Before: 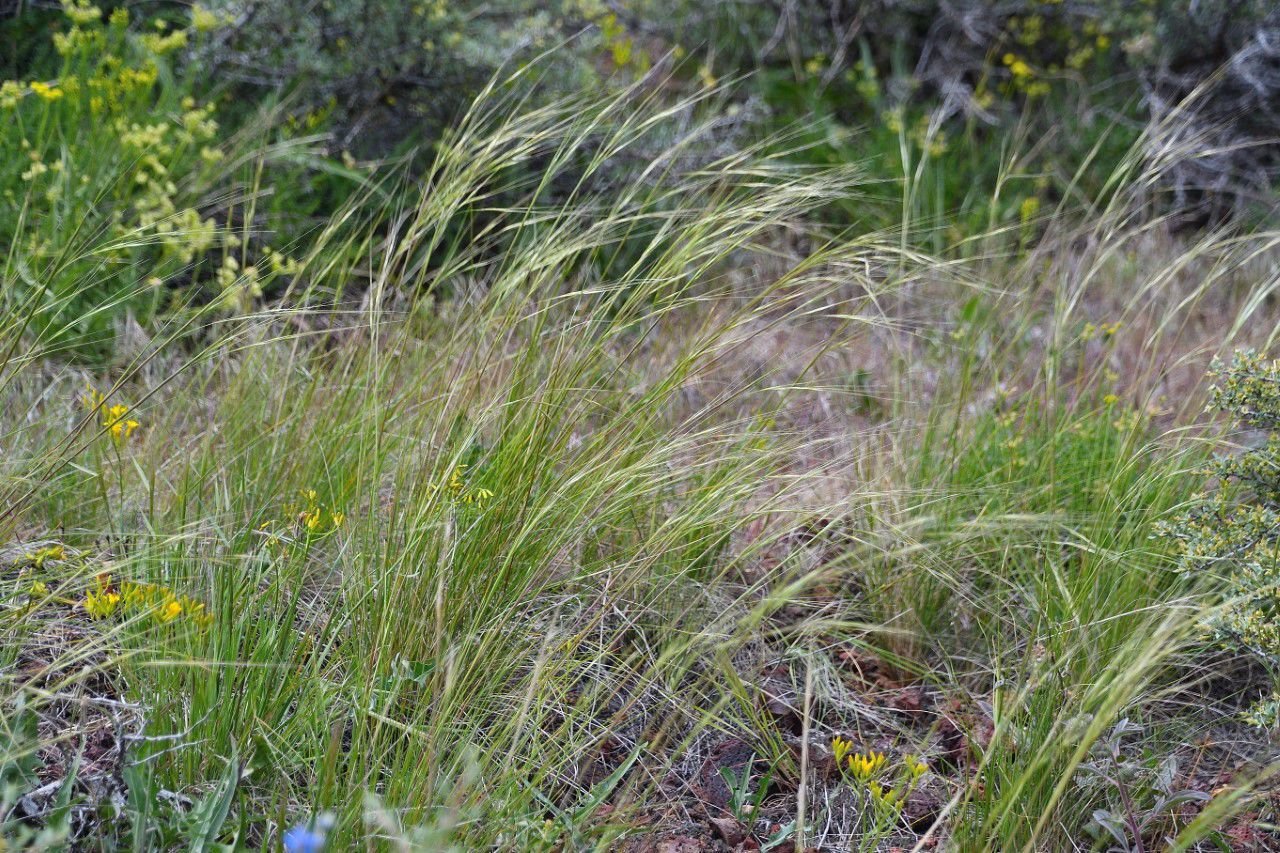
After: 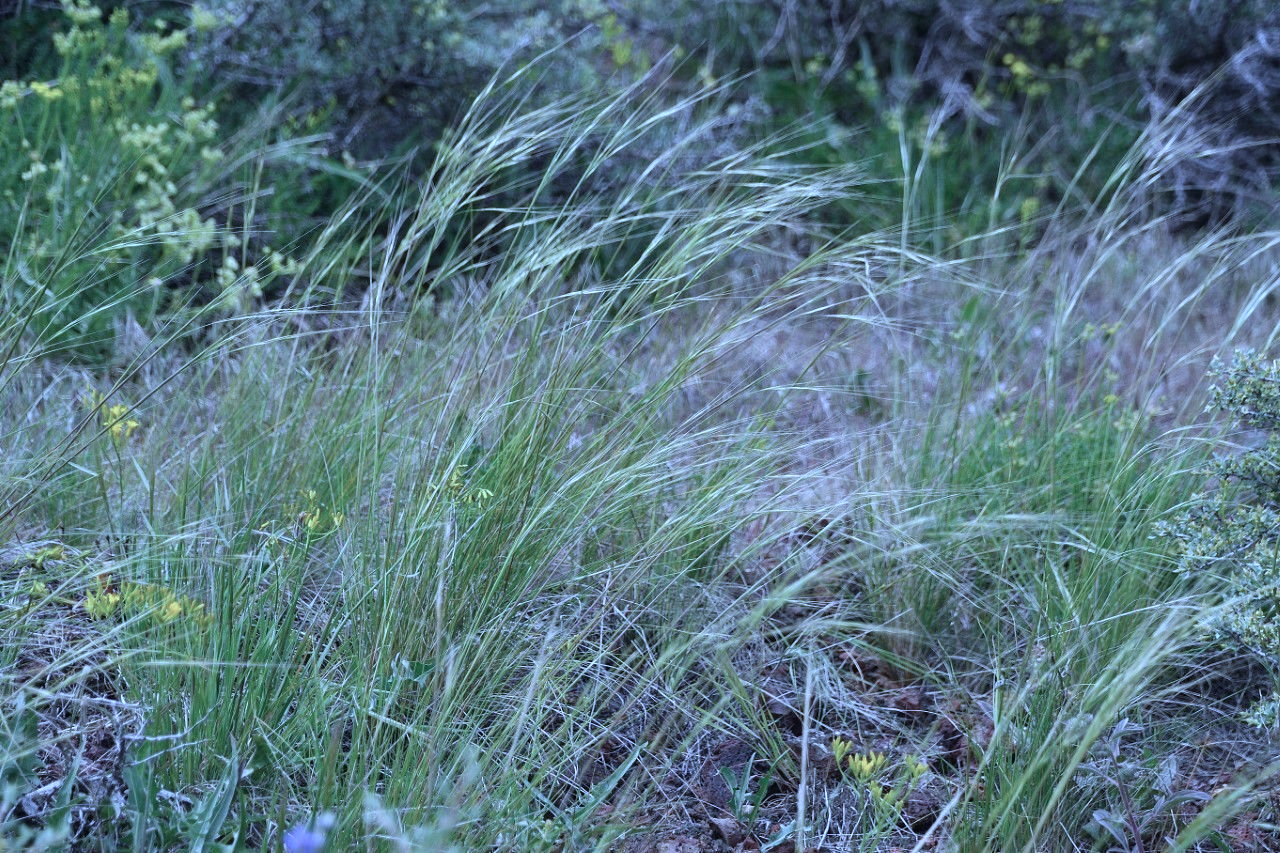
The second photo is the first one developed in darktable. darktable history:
color correction: highlights b* 0.058, saturation 0.613
color calibration: illuminant as shot in camera, x 0.442, y 0.411, temperature 2939.77 K
